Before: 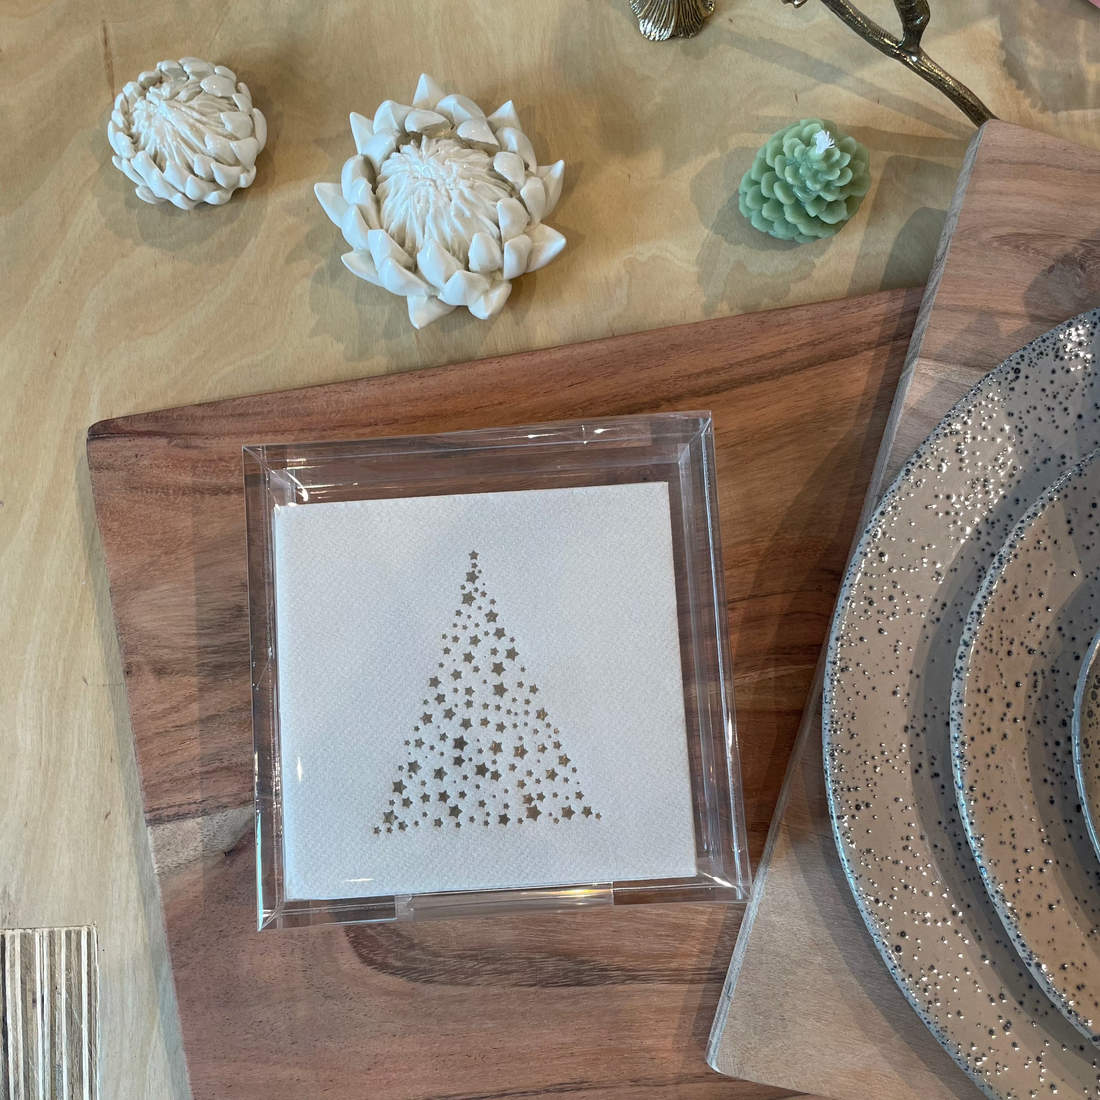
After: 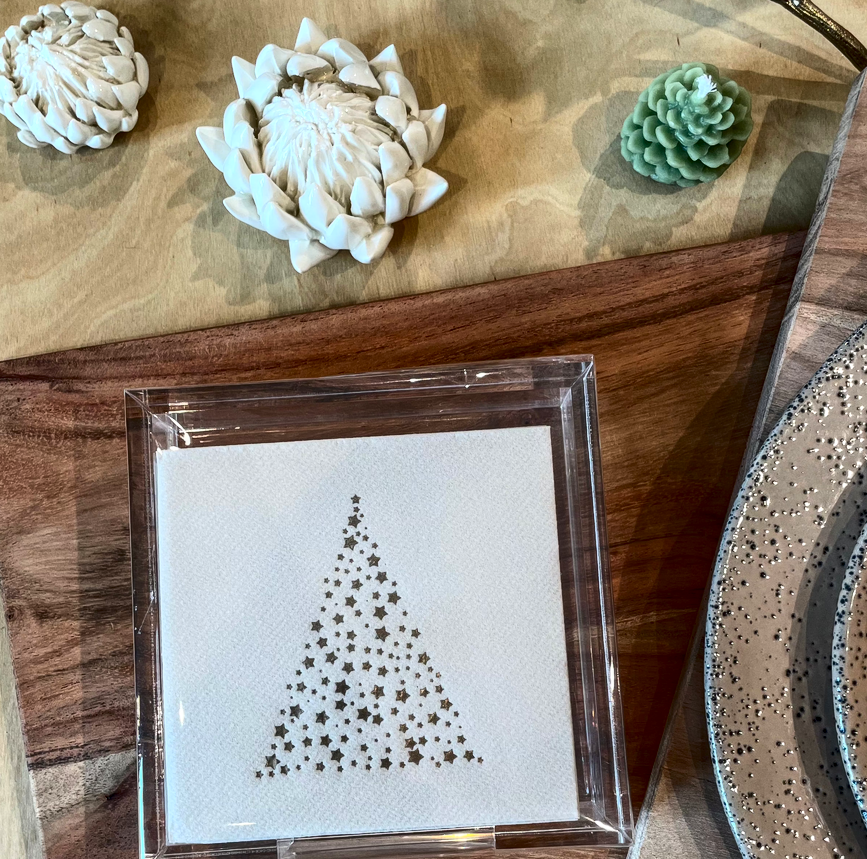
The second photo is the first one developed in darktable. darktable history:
crop and rotate: left 10.77%, top 5.1%, right 10.41%, bottom 16.76%
contrast brightness saturation: contrast 0.32, brightness -0.08, saturation 0.17
local contrast: on, module defaults
